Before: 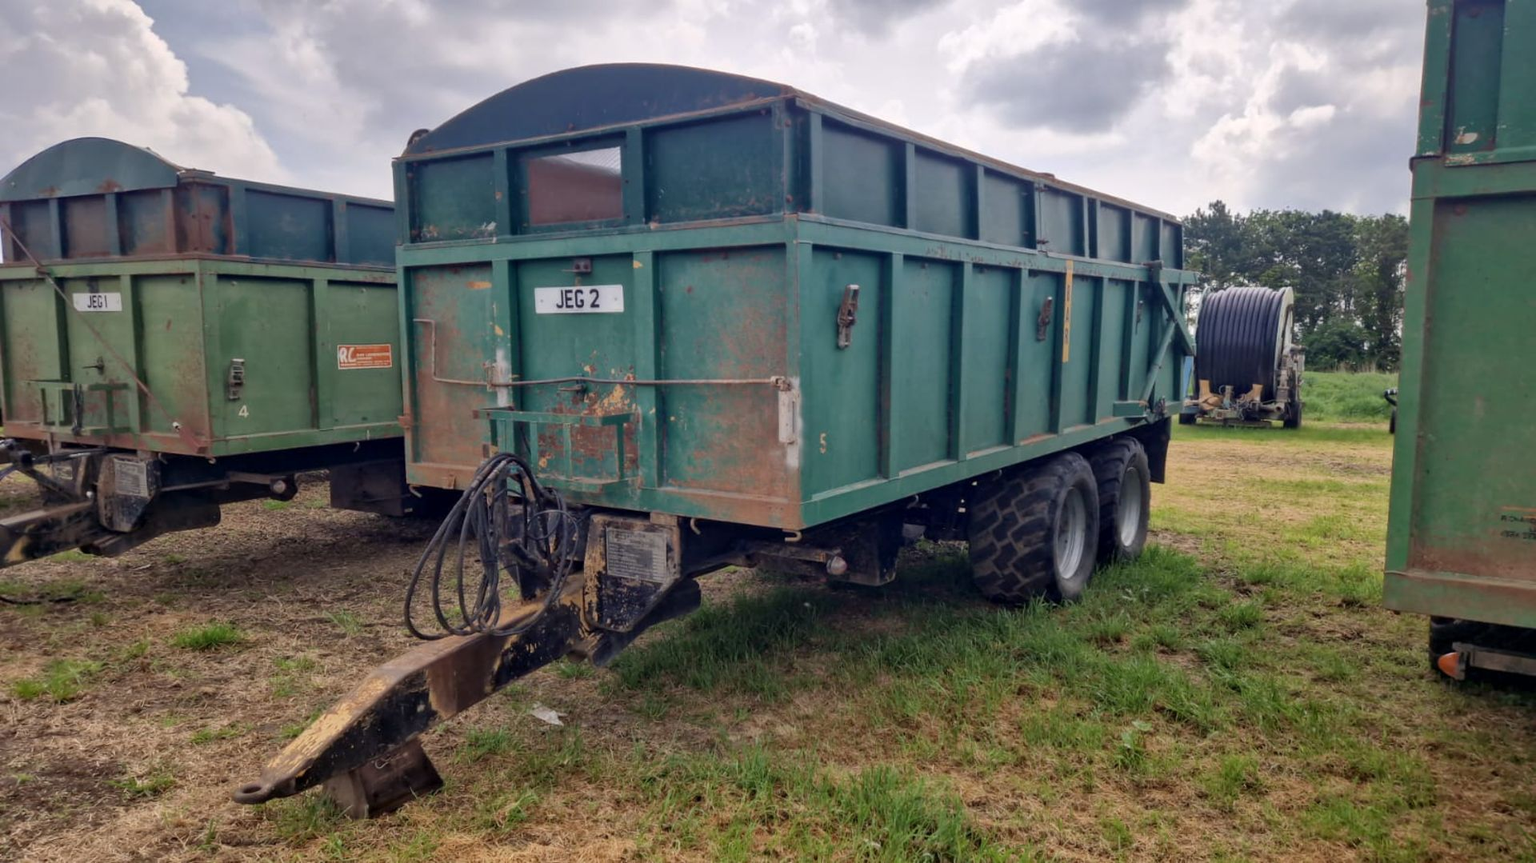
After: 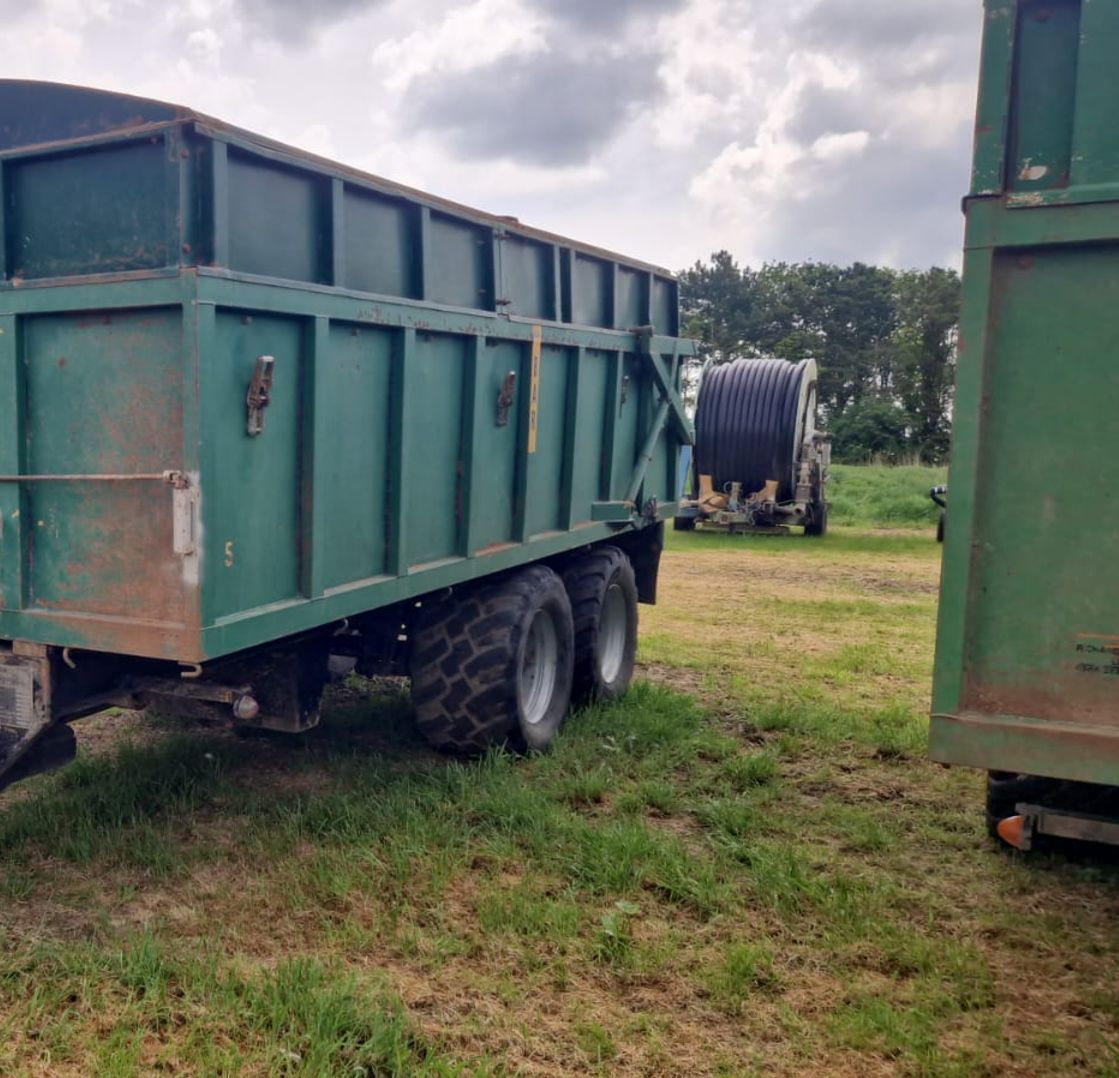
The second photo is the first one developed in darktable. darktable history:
crop: left 41.684%
exposure: compensate highlight preservation false
